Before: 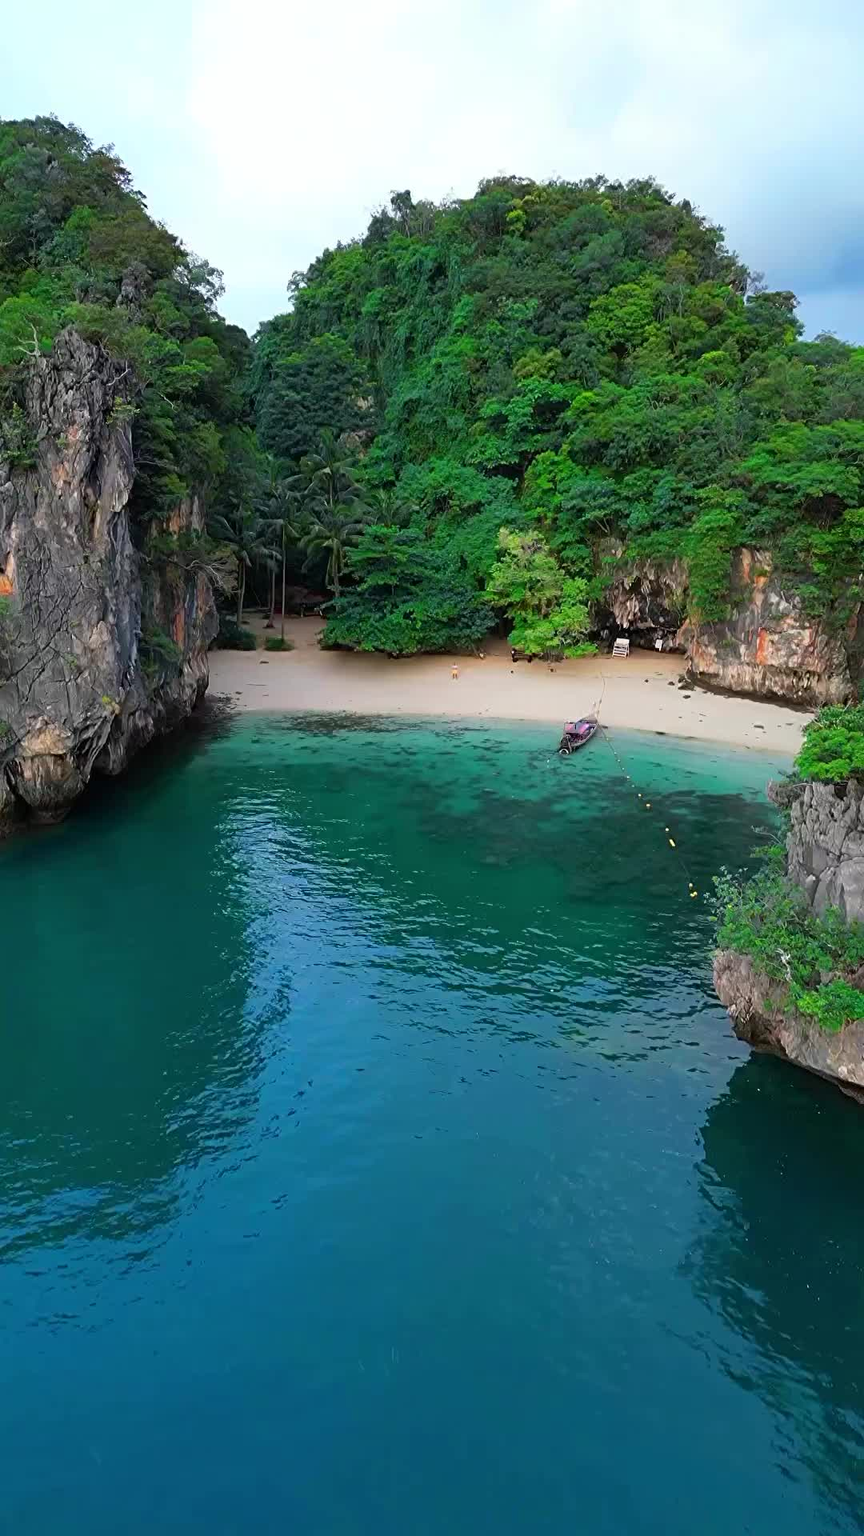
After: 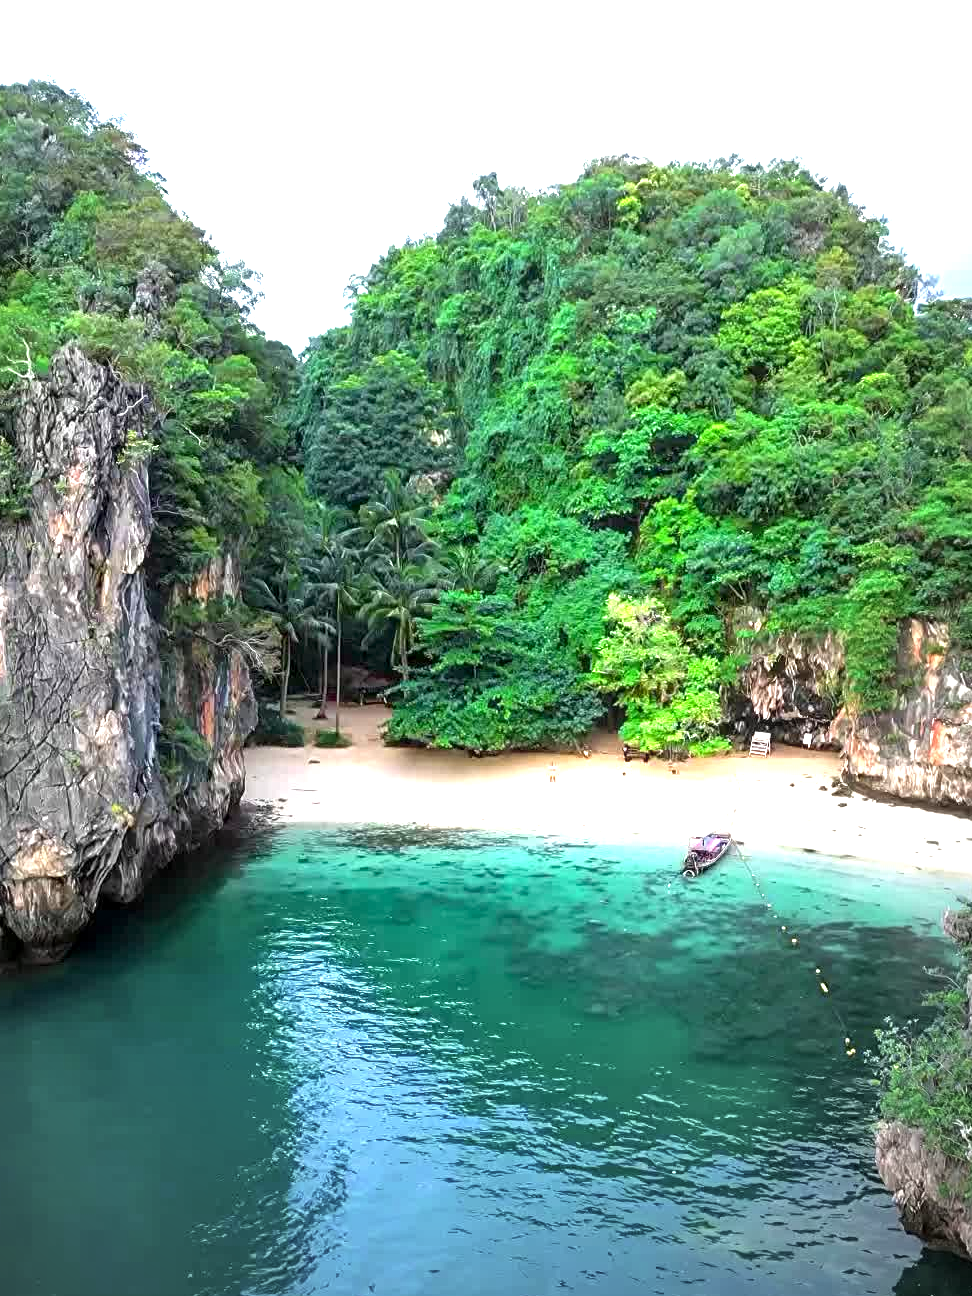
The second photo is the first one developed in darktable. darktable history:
local contrast: detail 130%
vignetting: fall-off start 72.14%, fall-off radius 108.07%, brightness -0.713, saturation -0.488, center (-0.054, -0.359), width/height ratio 0.729
color balance rgb: perceptual saturation grading › global saturation 3.7%, global vibrance 5.56%, contrast 3.24%
exposure: black level correction 0, exposure 1.5 EV, compensate highlight preservation false
crop: left 1.509%, top 3.452%, right 7.696%, bottom 28.452%
